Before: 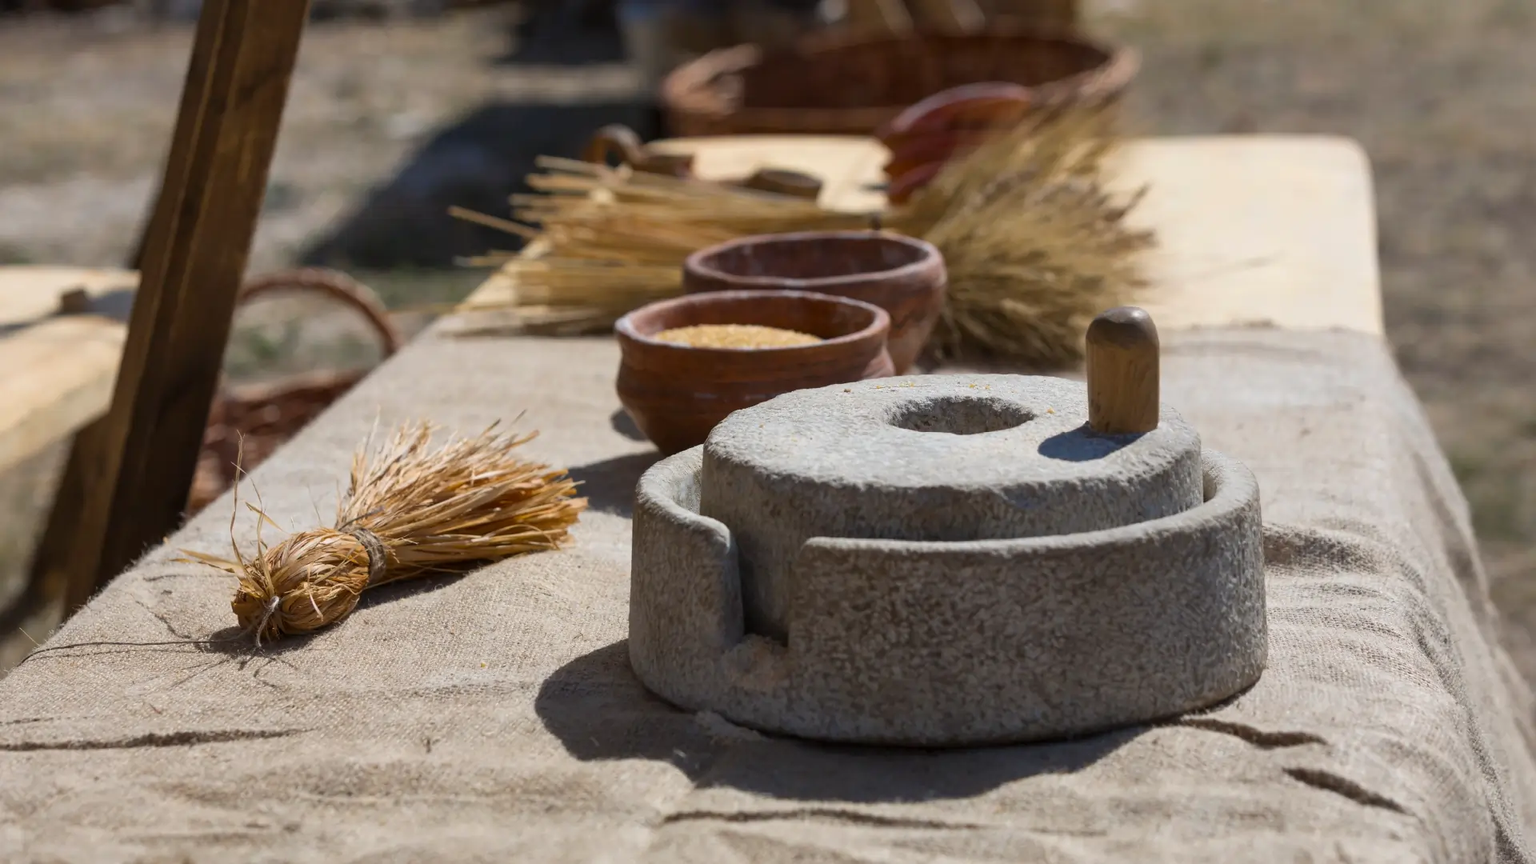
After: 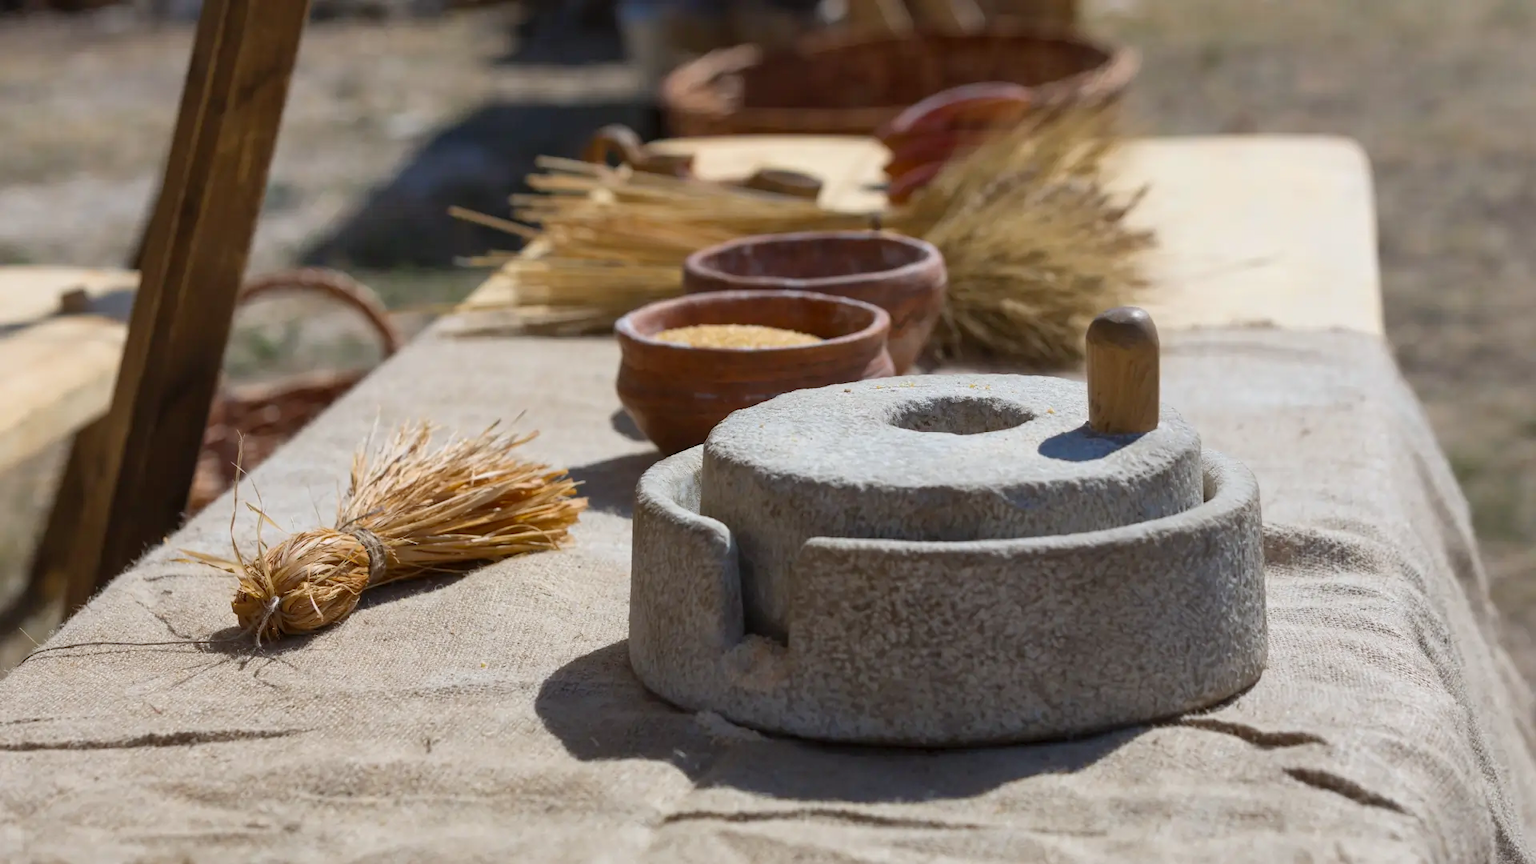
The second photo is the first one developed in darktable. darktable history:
levels: levels [0, 0.478, 1]
white balance: red 0.982, blue 1.018
